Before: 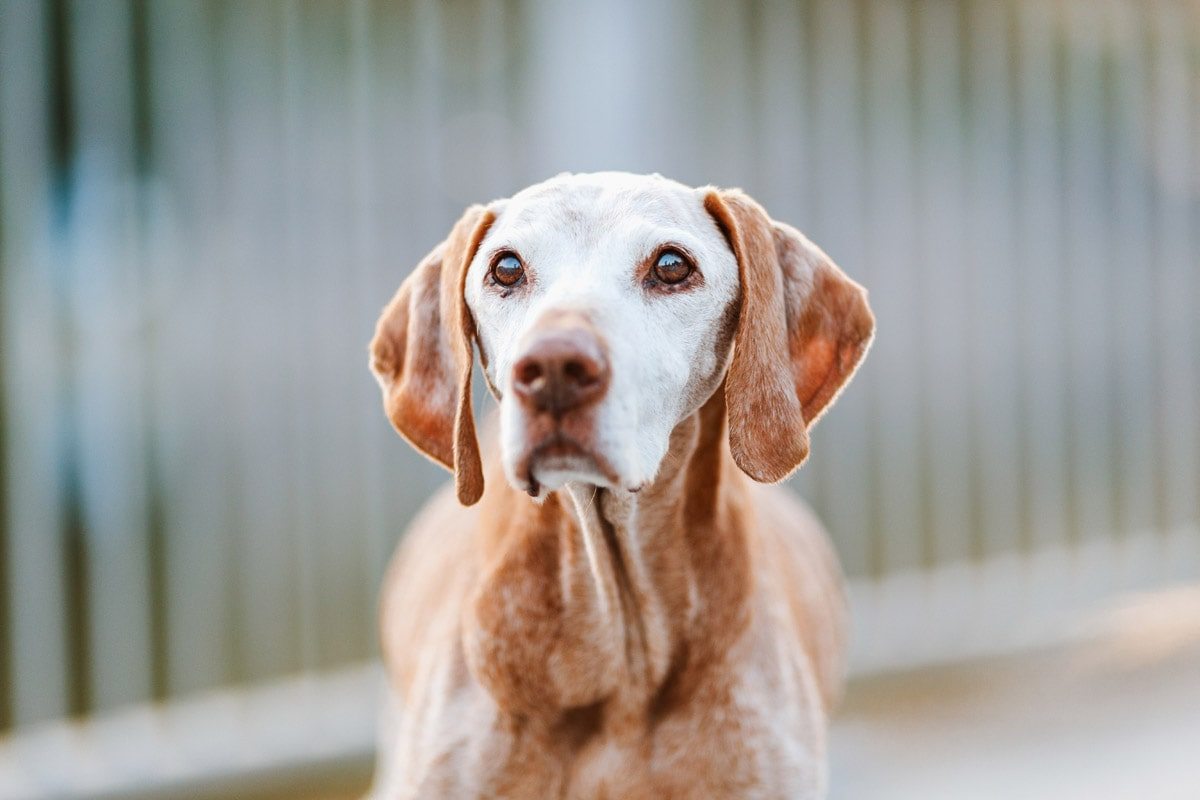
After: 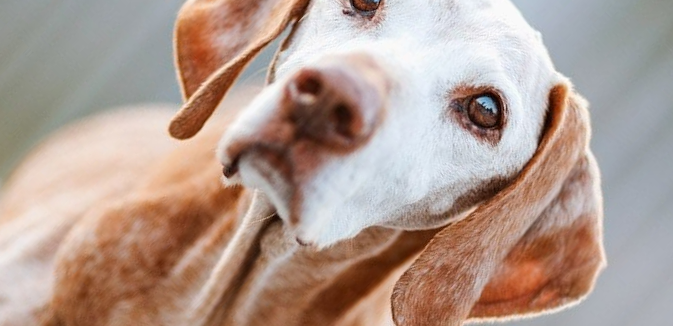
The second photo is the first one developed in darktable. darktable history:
crop and rotate: angle -44.87°, top 16.159%, right 0.876%, bottom 11.671%
